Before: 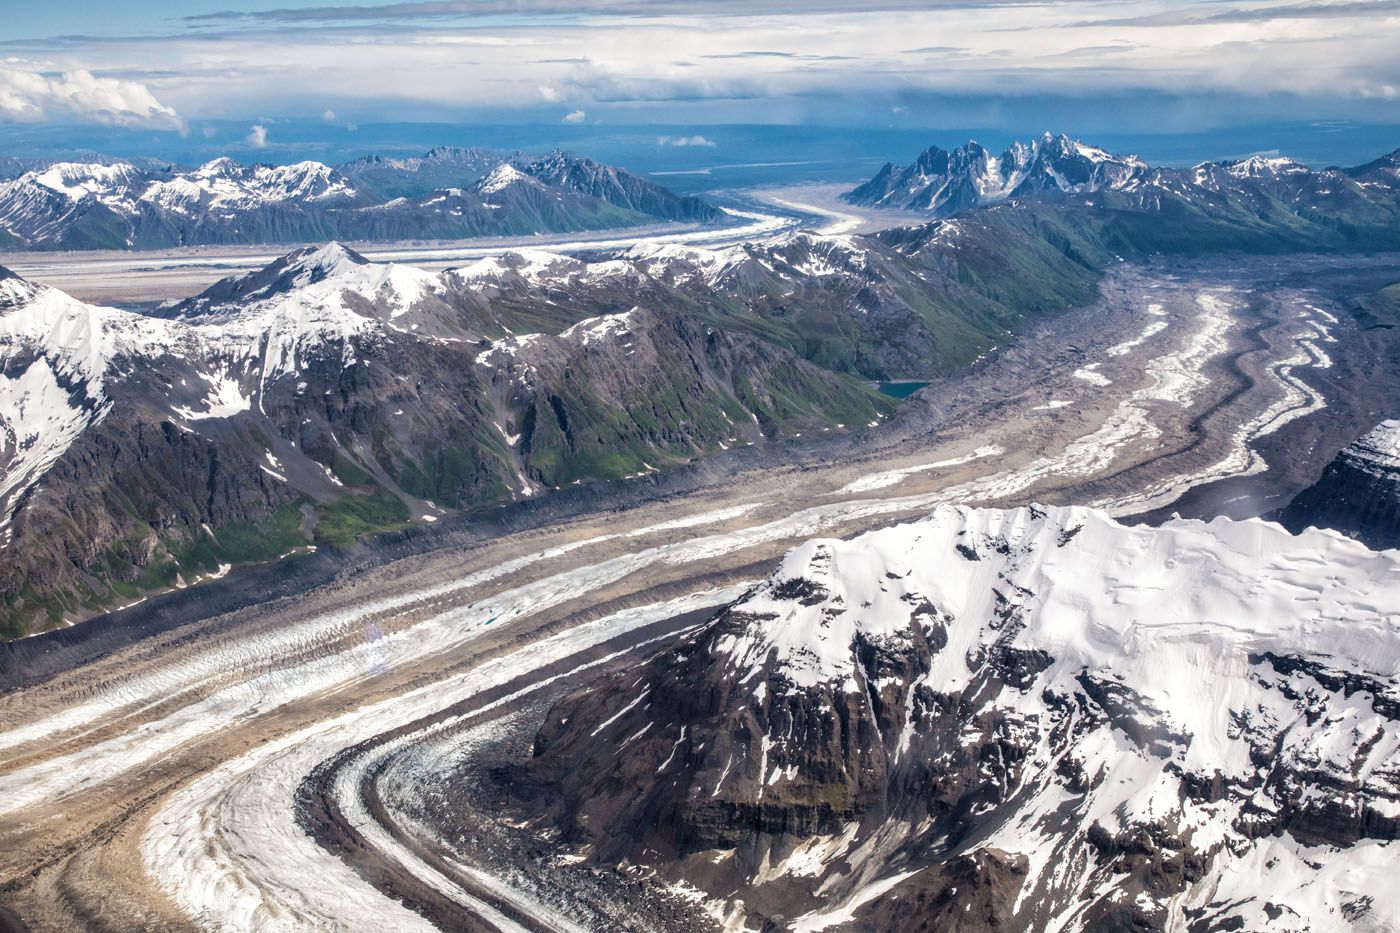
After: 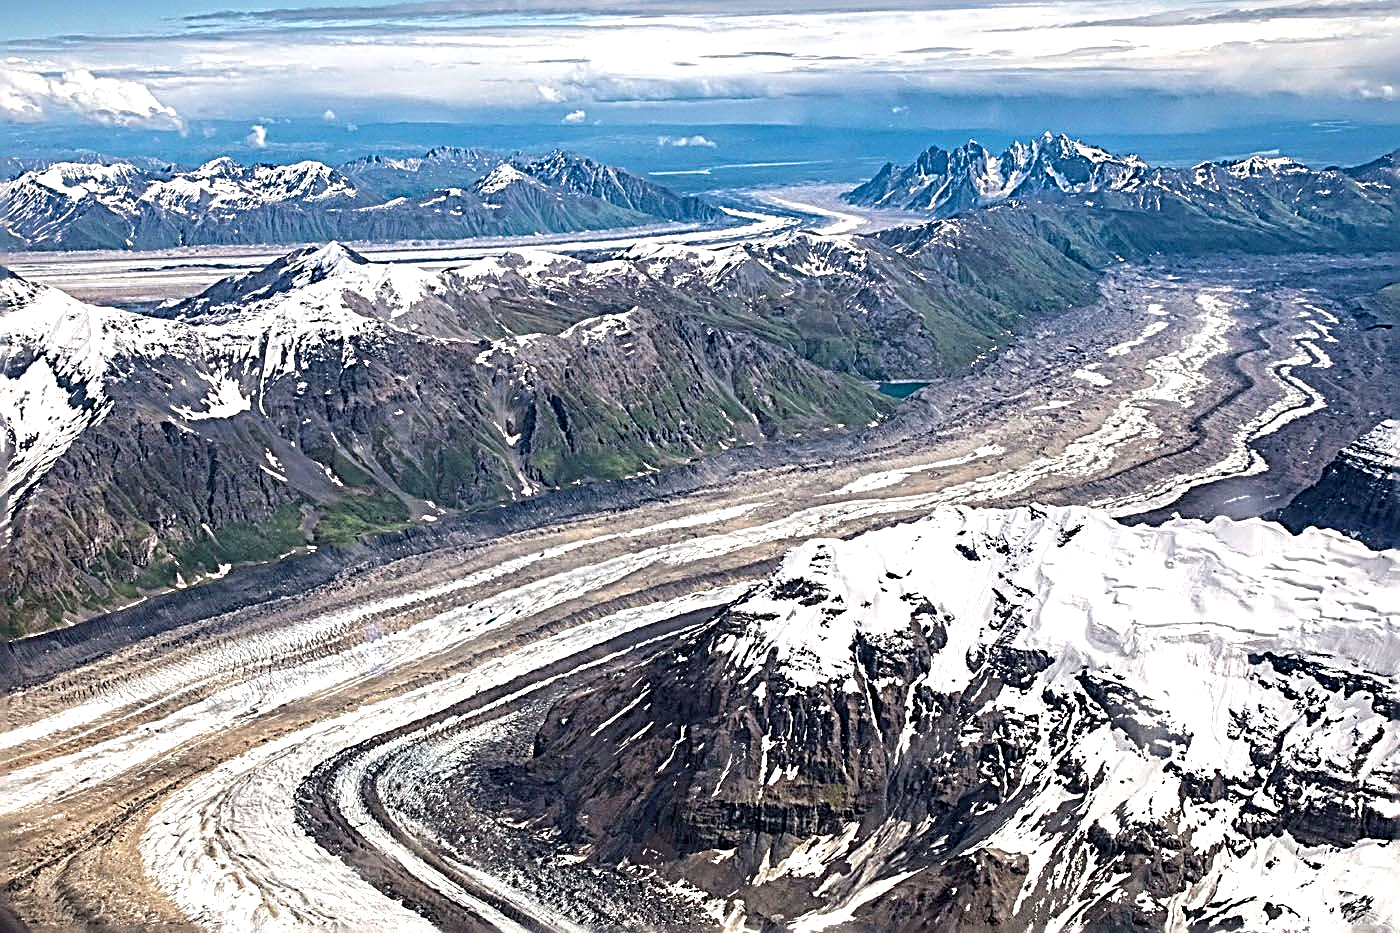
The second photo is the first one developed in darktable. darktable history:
exposure: exposure 0.493 EV, compensate highlight preservation false
shadows and highlights: shadows -20, white point adjustment -2, highlights -35
sharpen: radius 3.158, amount 1.731
